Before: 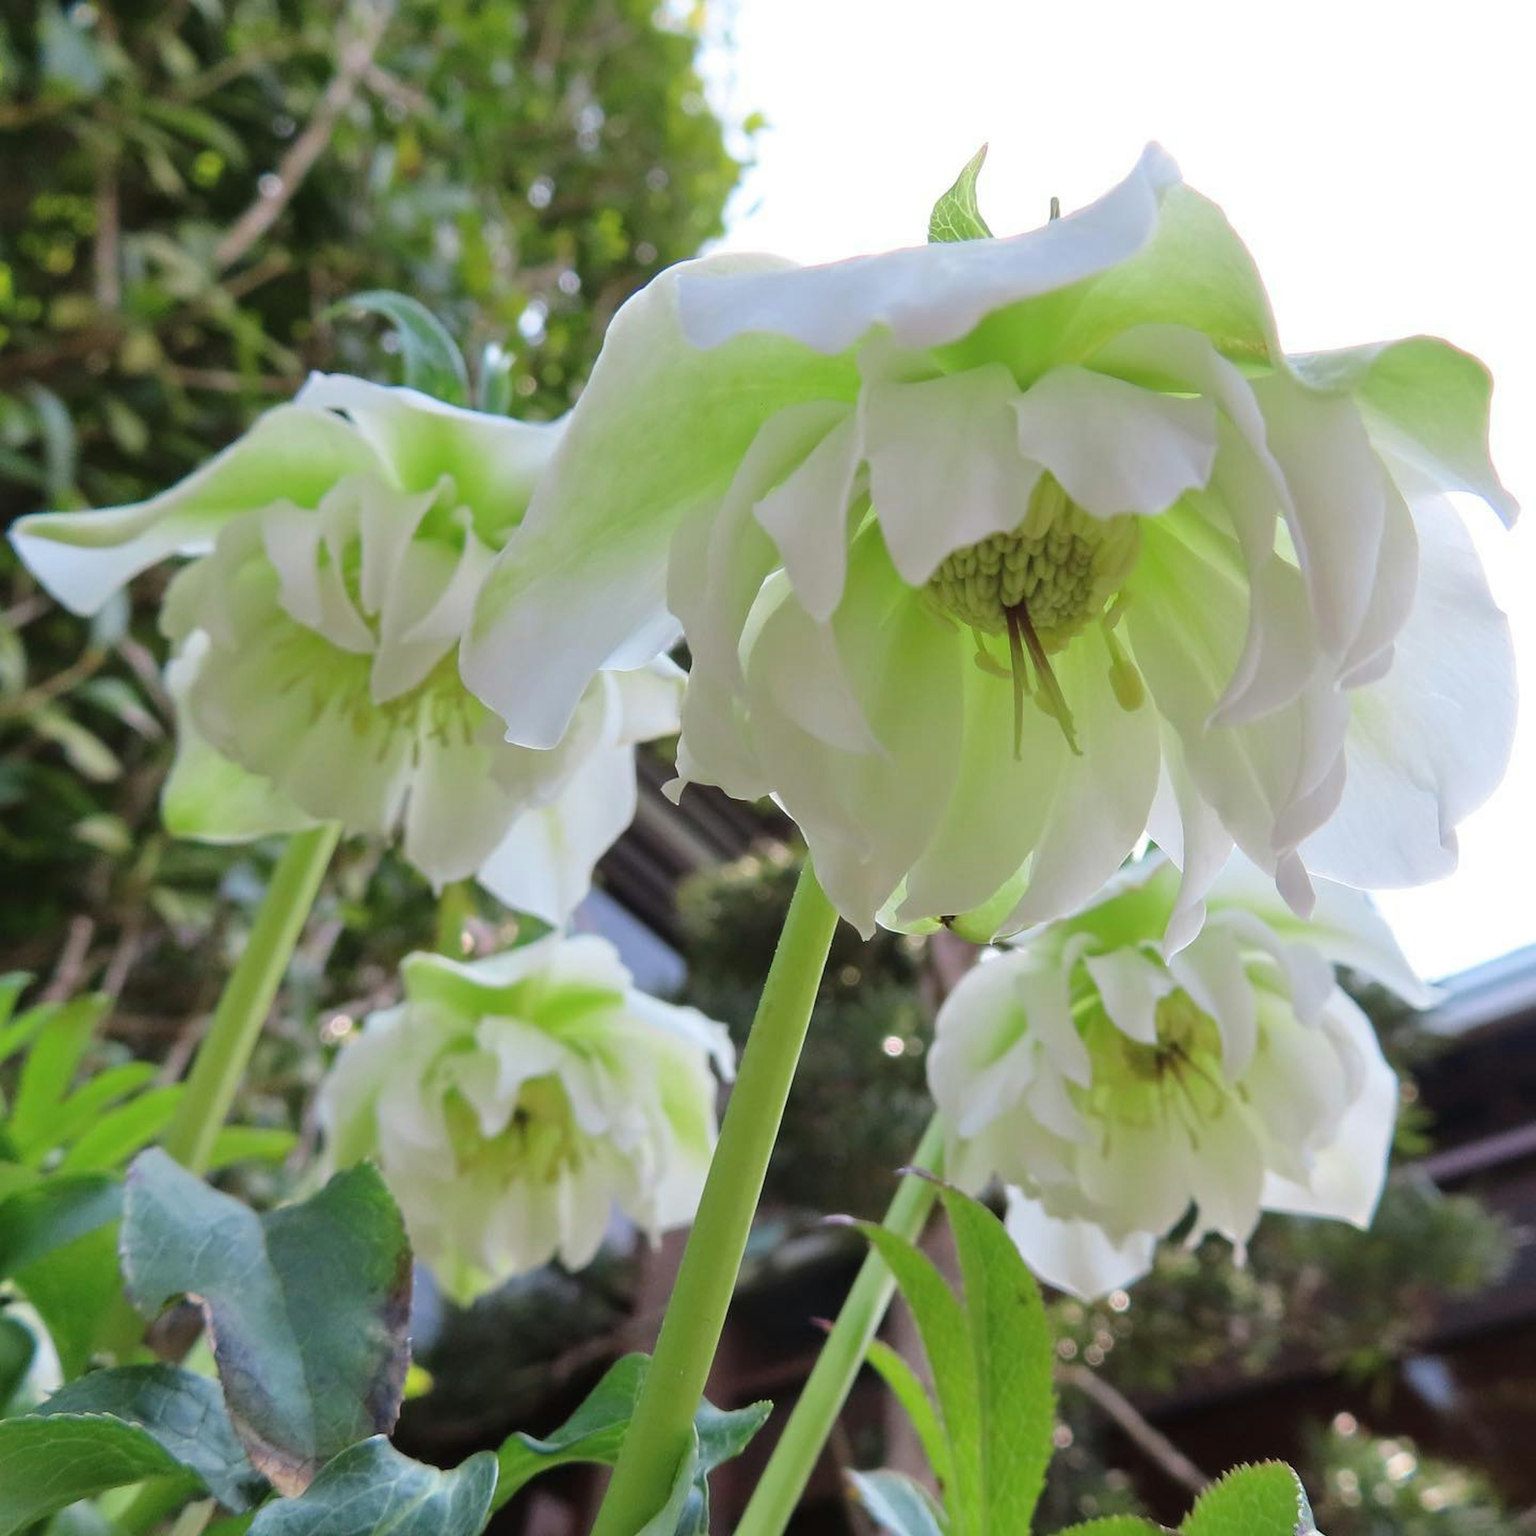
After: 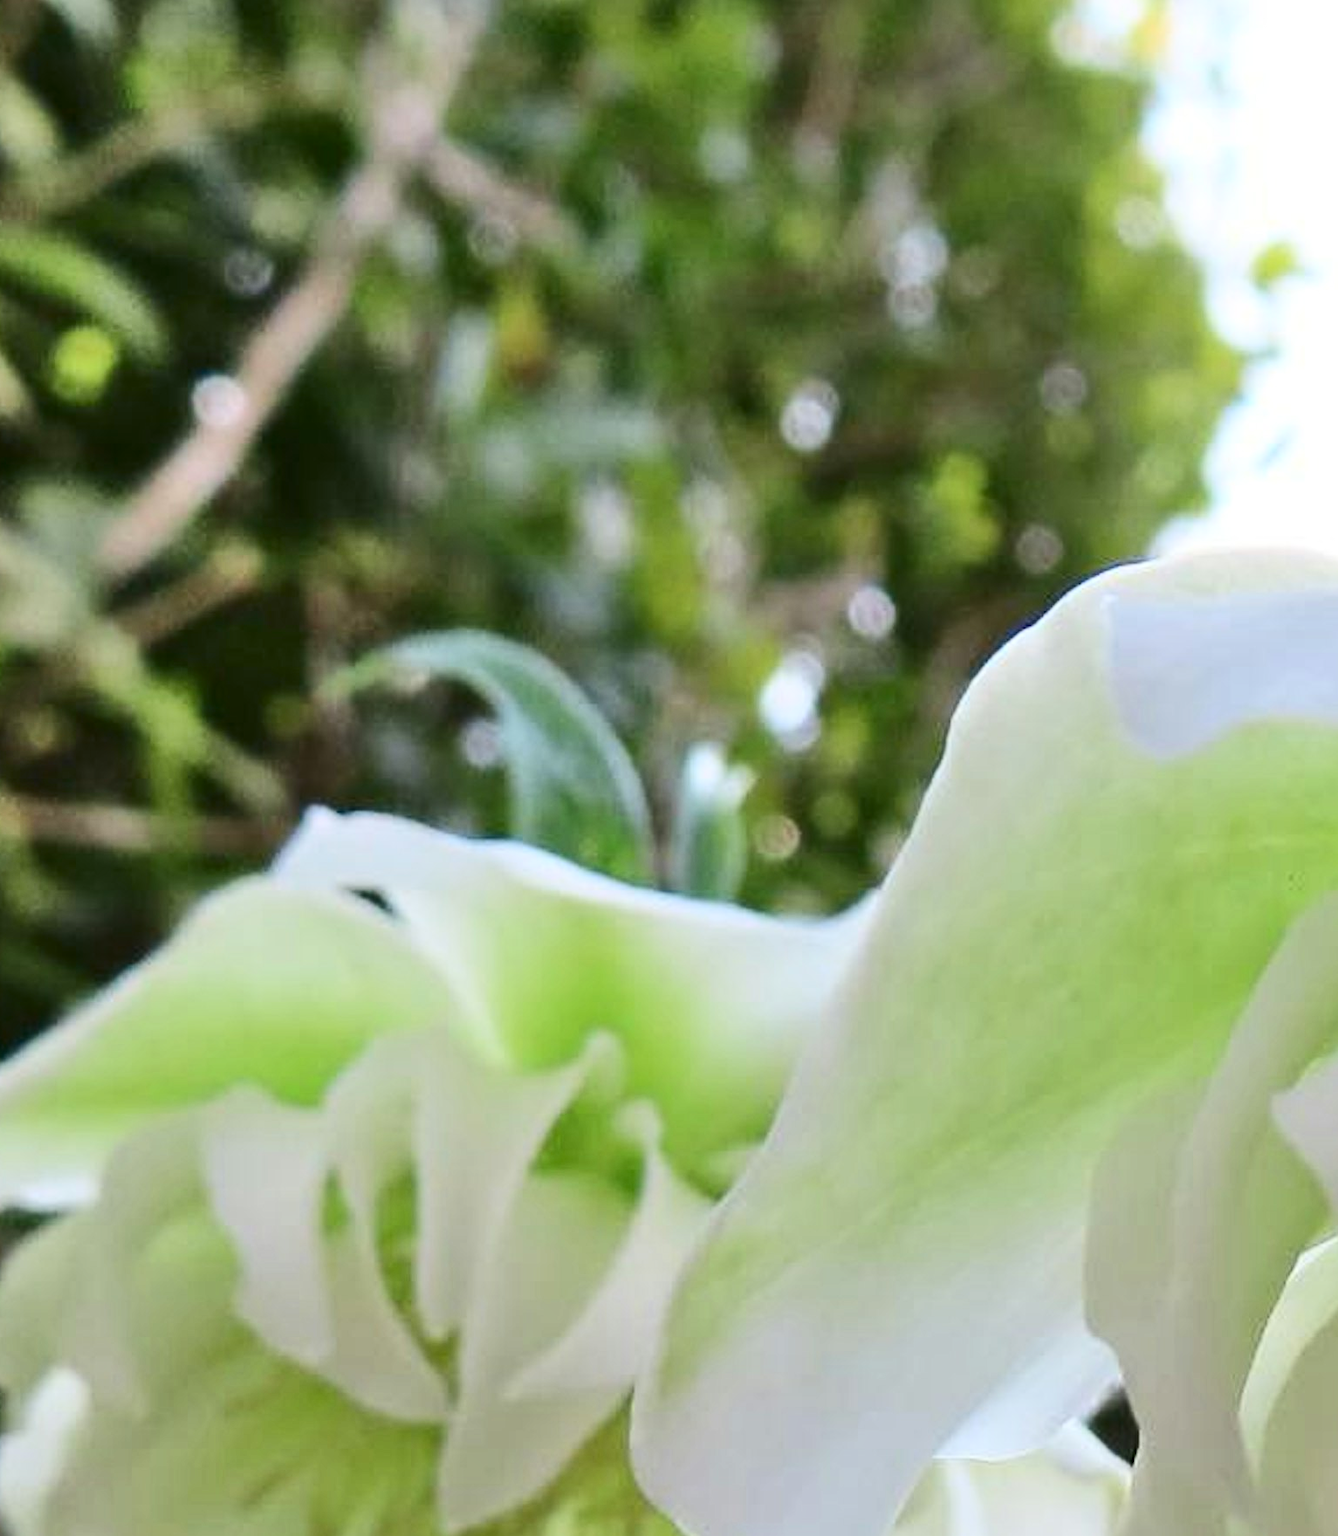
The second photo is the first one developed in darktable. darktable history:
tone equalizer: edges refinement/feathering 500, mask exposure compensation -1.57 EV, preserve details no
shadows and highlights: shadows 76.49, highlights -25.4, soften with gaussian
crop and rotate: left 11.088%, top 0.112%, right 48.958%, bottom 54.047%
contrast brightness saturation: contrast 0.285
